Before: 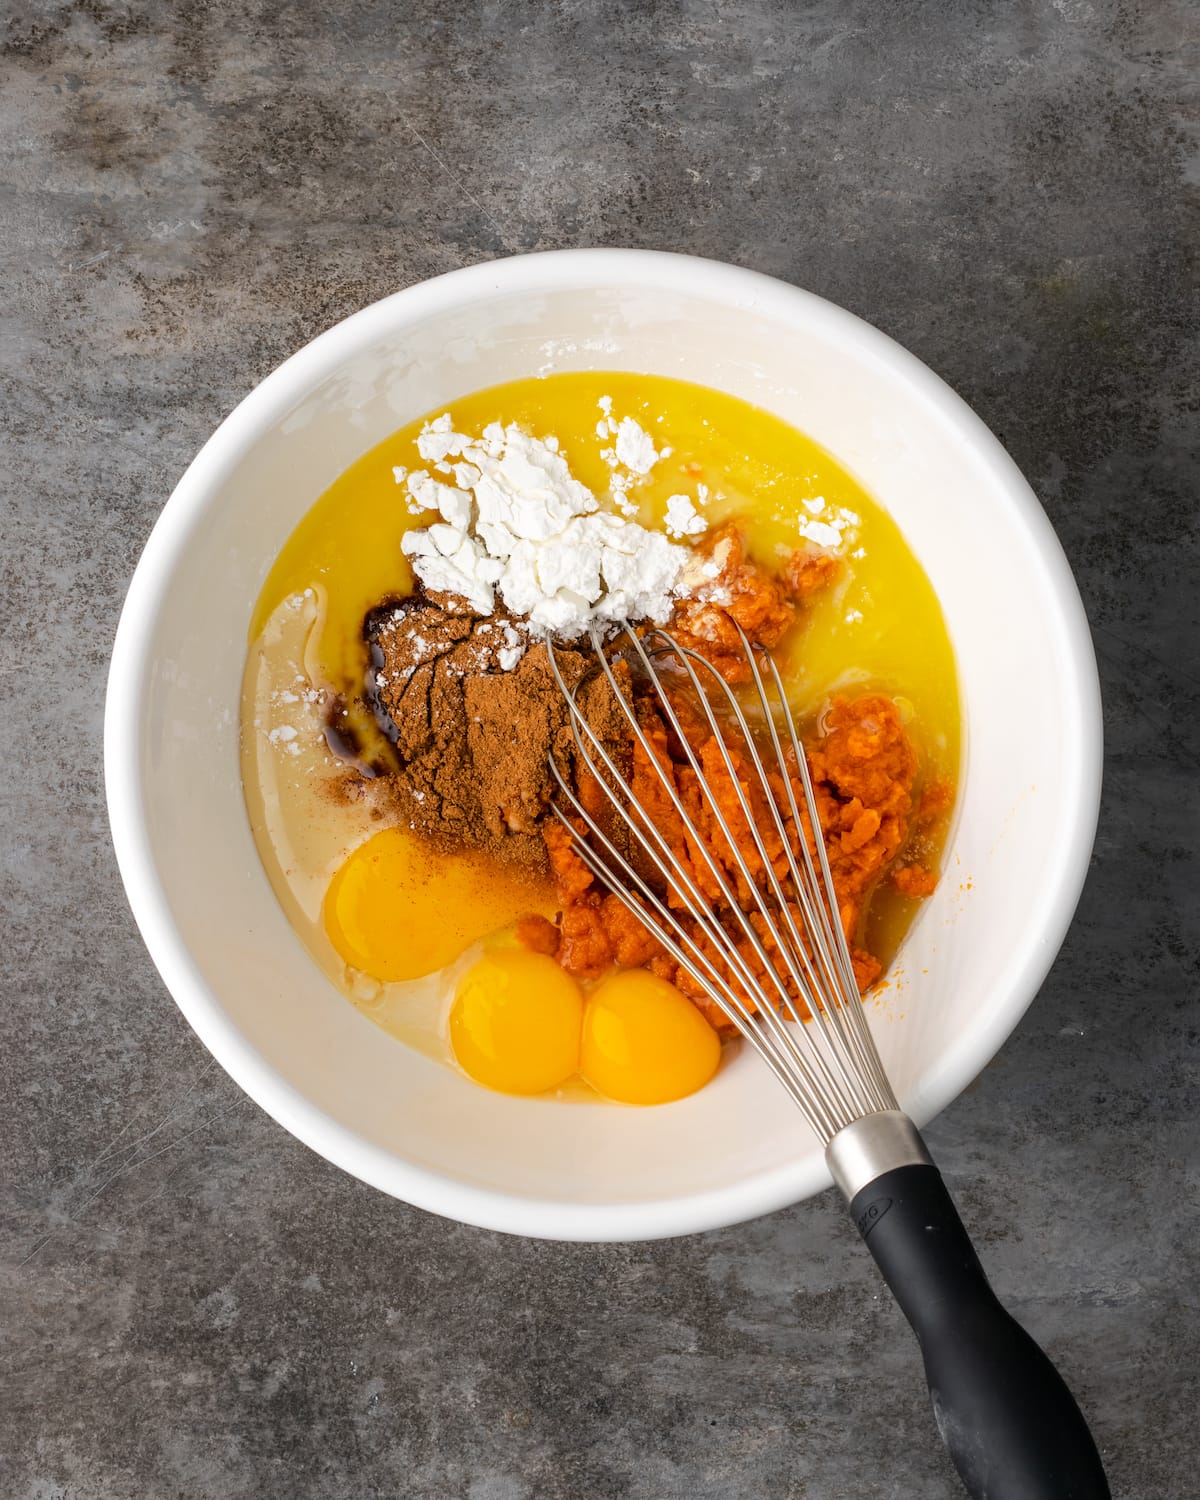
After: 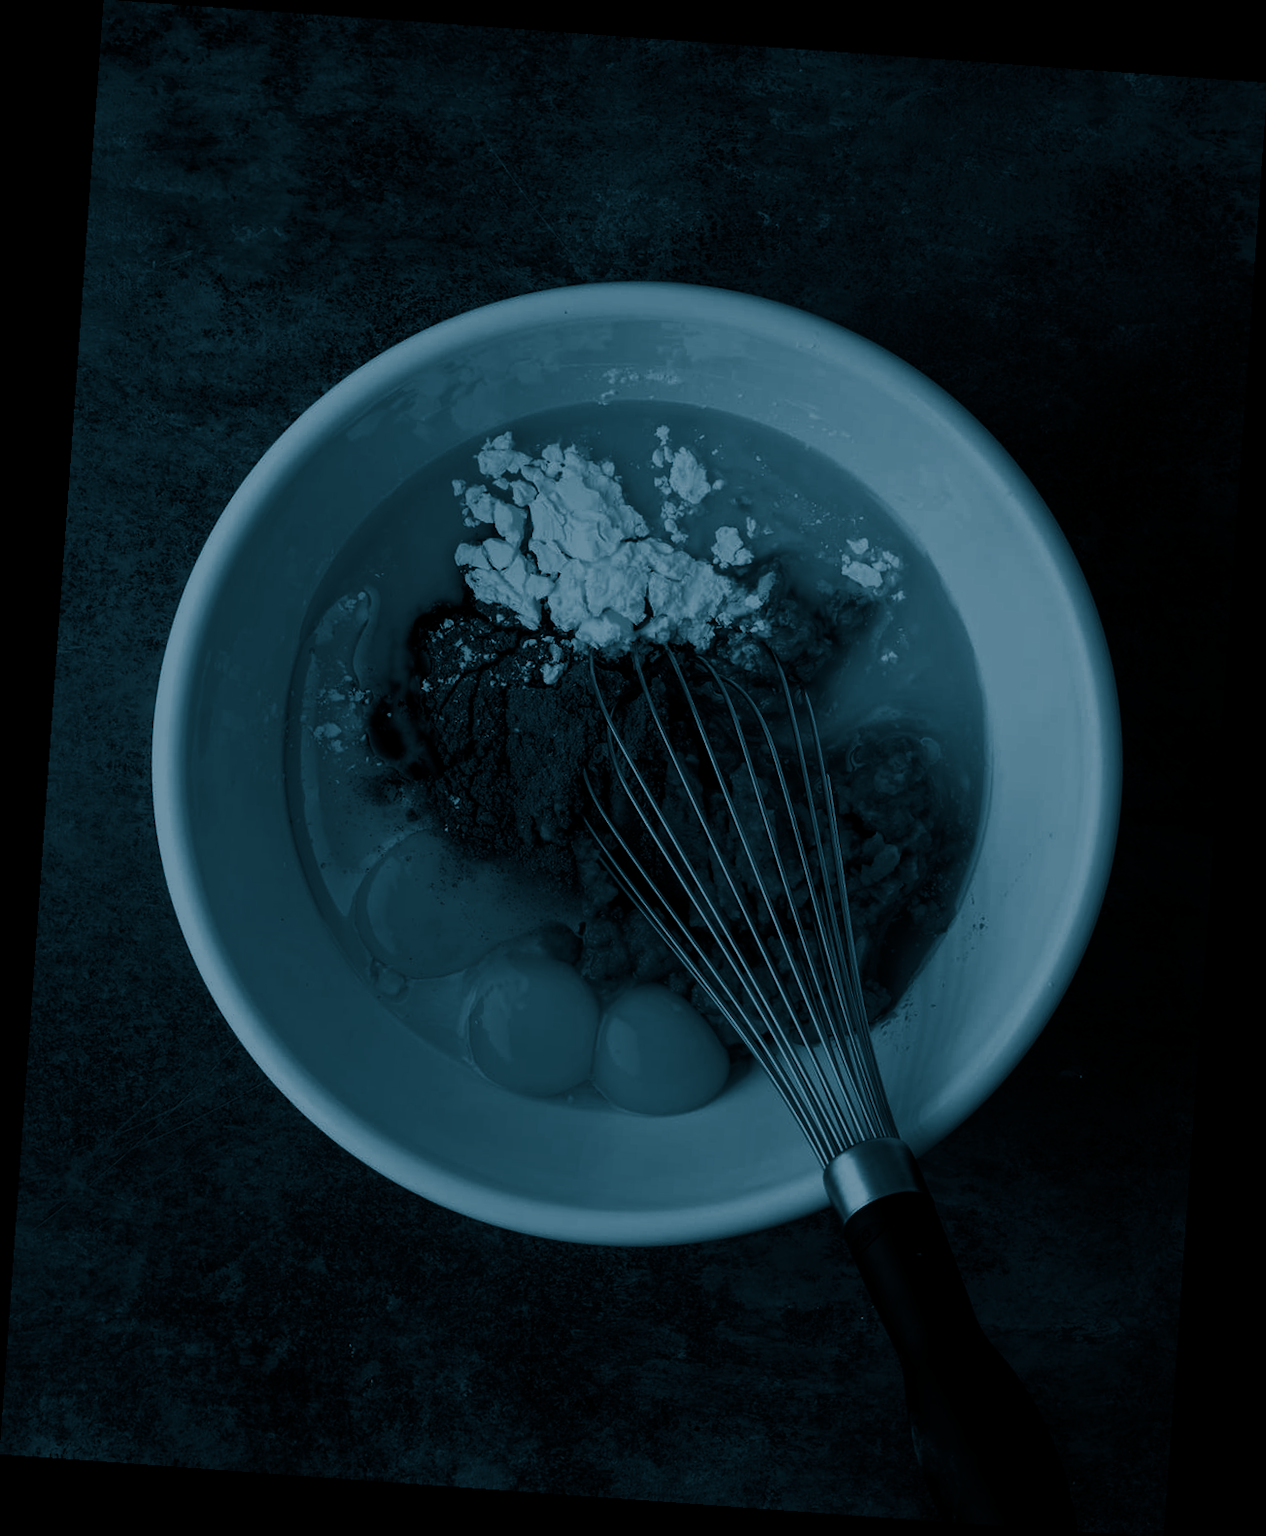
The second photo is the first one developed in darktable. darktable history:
color contrast: green-magenta contrast 0.85, blue-yellow contrast 1.25, unbound 0
rotate and perspective: rotation 4.1°, automatic cropping off
contrast brightness saturation: contrast 0.02, brightness -1, saturation -1
split-toning: shadows › hue 212.4°, balance -70
exposure: black level correction 0.009, exposure -0.637 EV, compensate highlight preservation false
